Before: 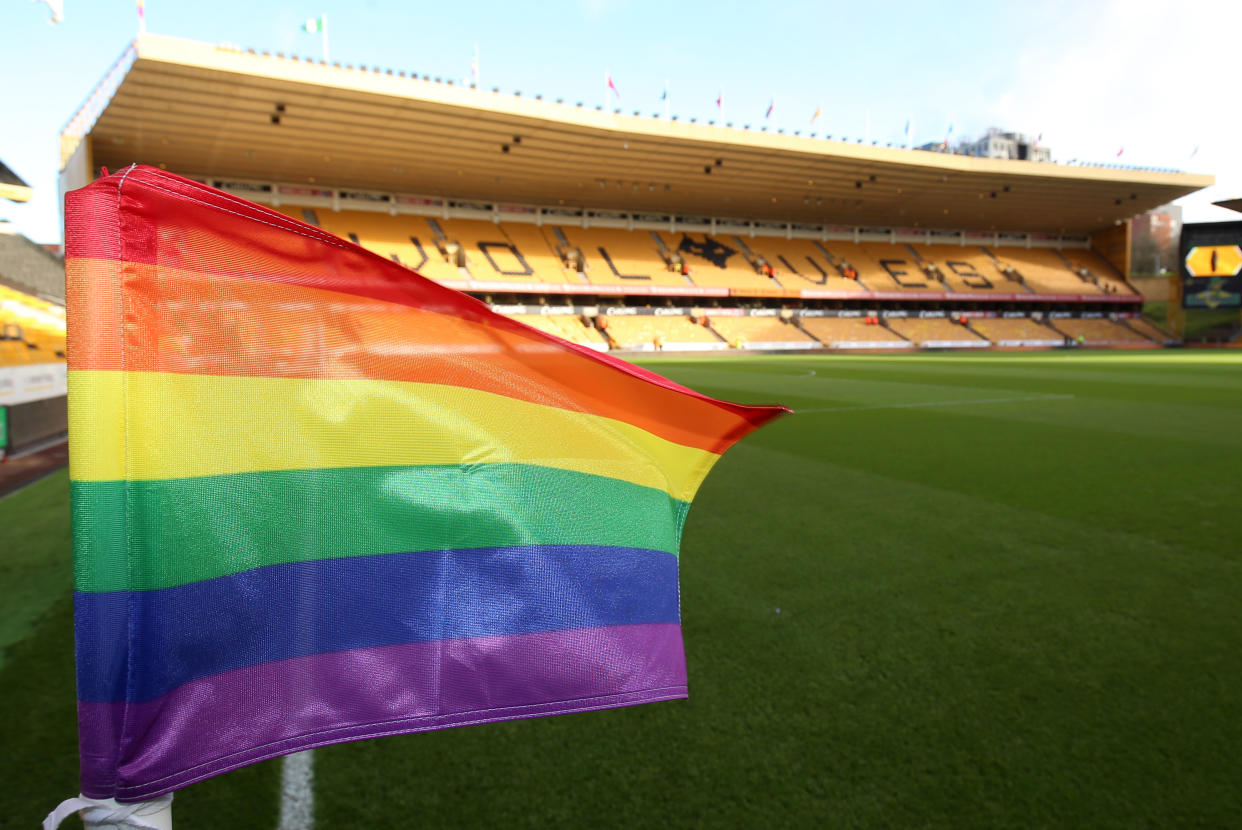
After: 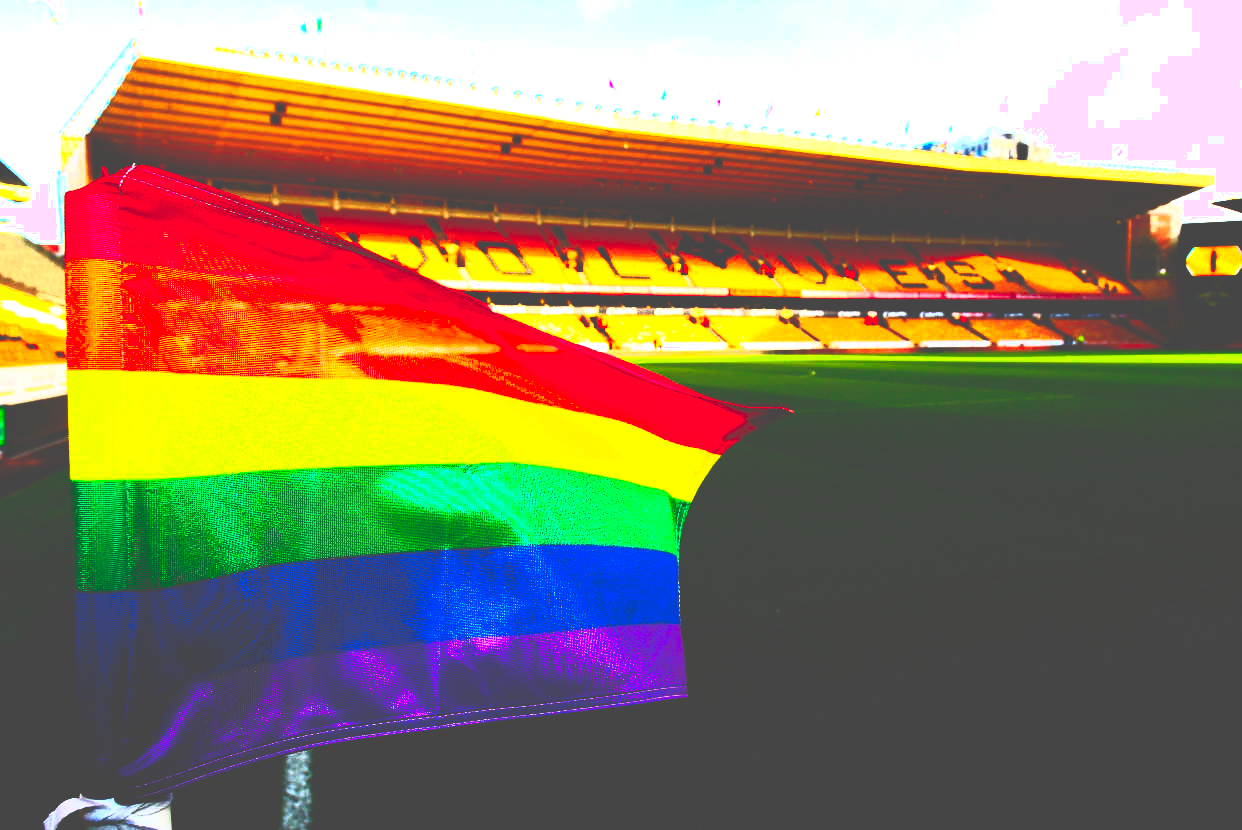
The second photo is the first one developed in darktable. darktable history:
color balance rgb: shadows fall-off 101%, linear chroma grading › mid-tones 7.63%, perceptual saturation grading › mid-tones 11.68%, mask middle-gray fulcrum 22.45%, global vibrance 10.11%, saturation formula JzAzBz (2021)
base curve: curves: ch0 [(0, 0.036) (0.083, 0.04) (0.804, 1)], preserve colors none
contrast brightness saturation: contrast 1, brightness 1, saturation 1
local contrast: mode bilateral grid, contrast 20, coarseness 50, detail 102%, midtone range 0.2
